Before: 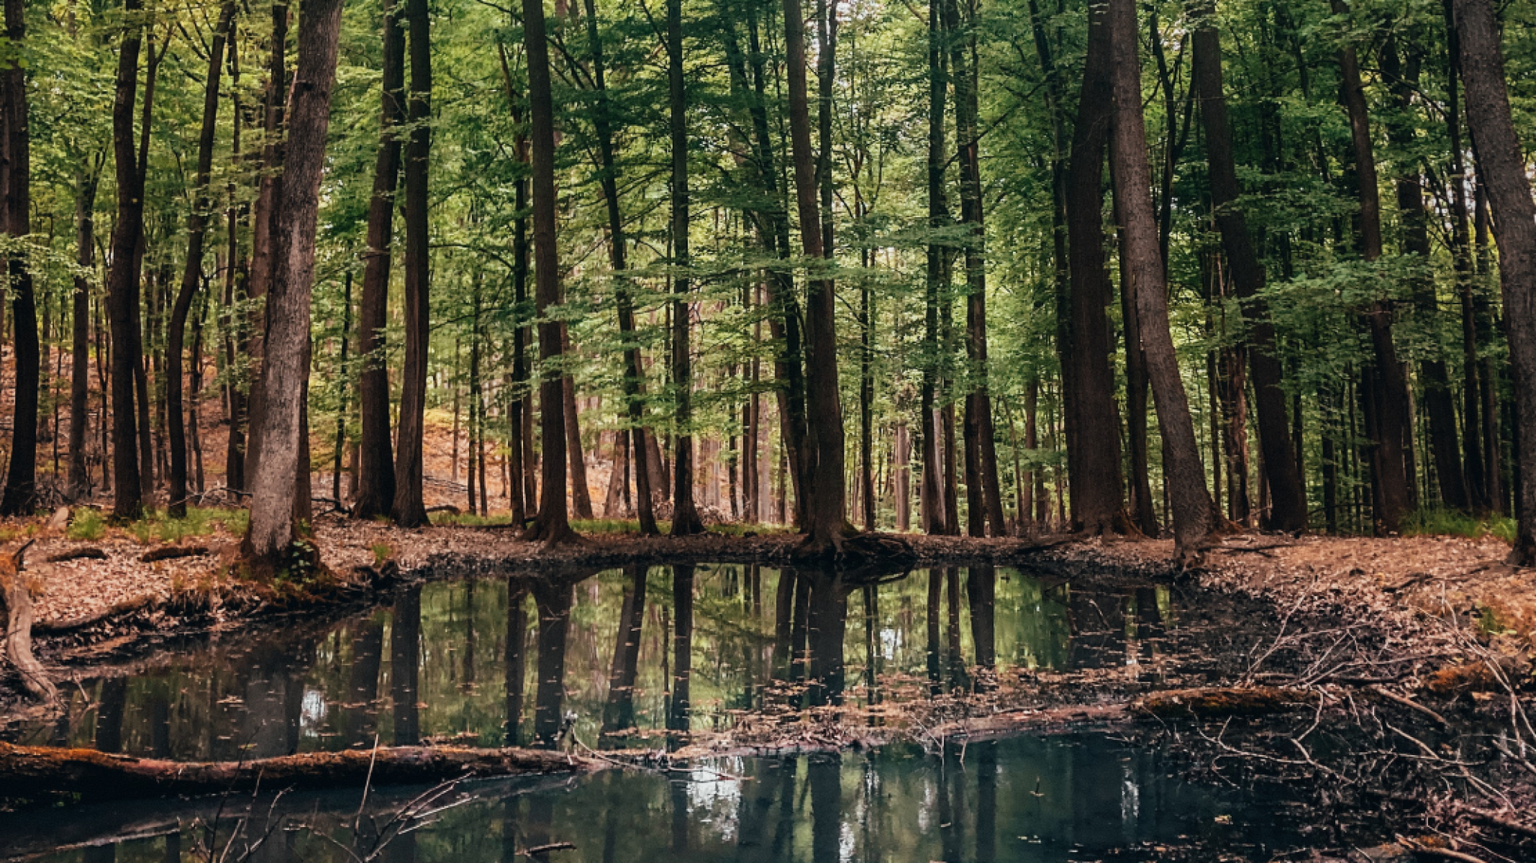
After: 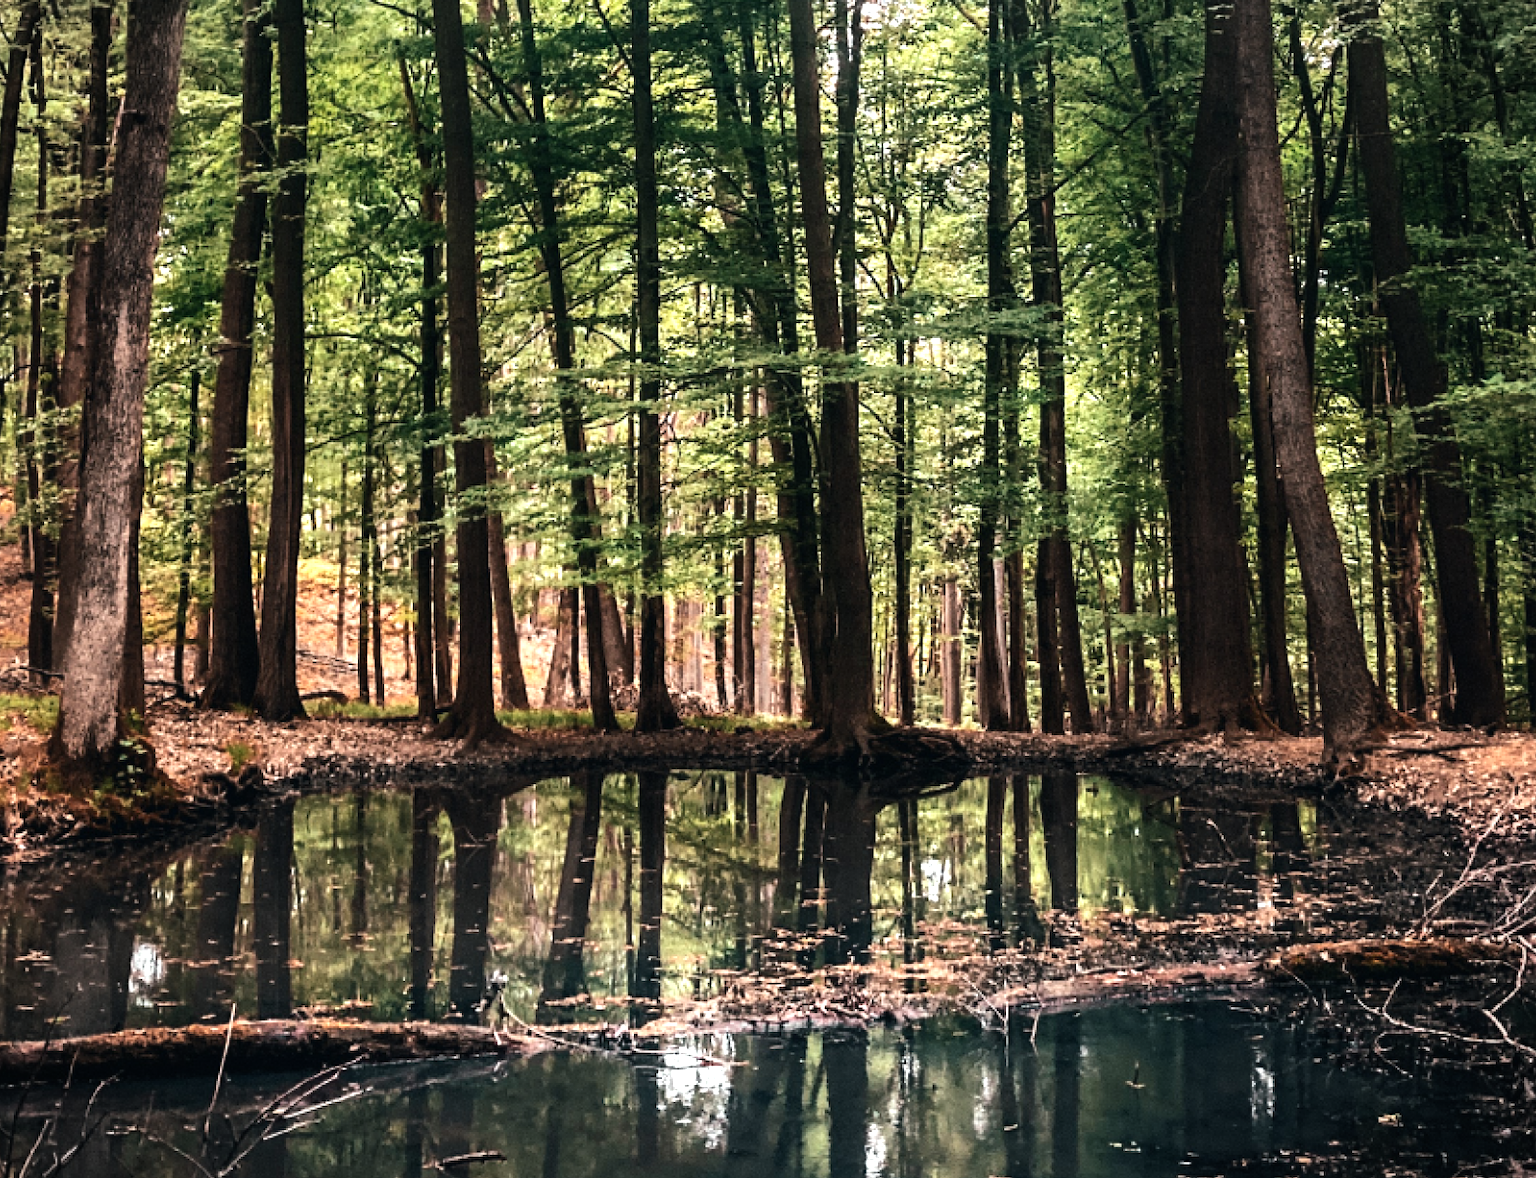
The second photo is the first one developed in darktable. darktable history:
vignetting: fall-off start 100%, fall-off radius 64.94%, automatic ratio true, unbound false
crop: left 13.443%, right 13.31%
tone equalizer: -8 EV -0.75 EV, -7 EV -0.7 EV, -6 EV -0.6 EV, -5 EV -0.4 EV, -3 EV 0.4 EV, -2 EV 0.6 EV, -1 EV 0.7 EV, +0 EV 0.75 EV, edges refinement/feathering 500, mask exposure compensation -1.57 EV, preserve details no
exposure: exposure 0.3 EV, compensate highlight preservation false
